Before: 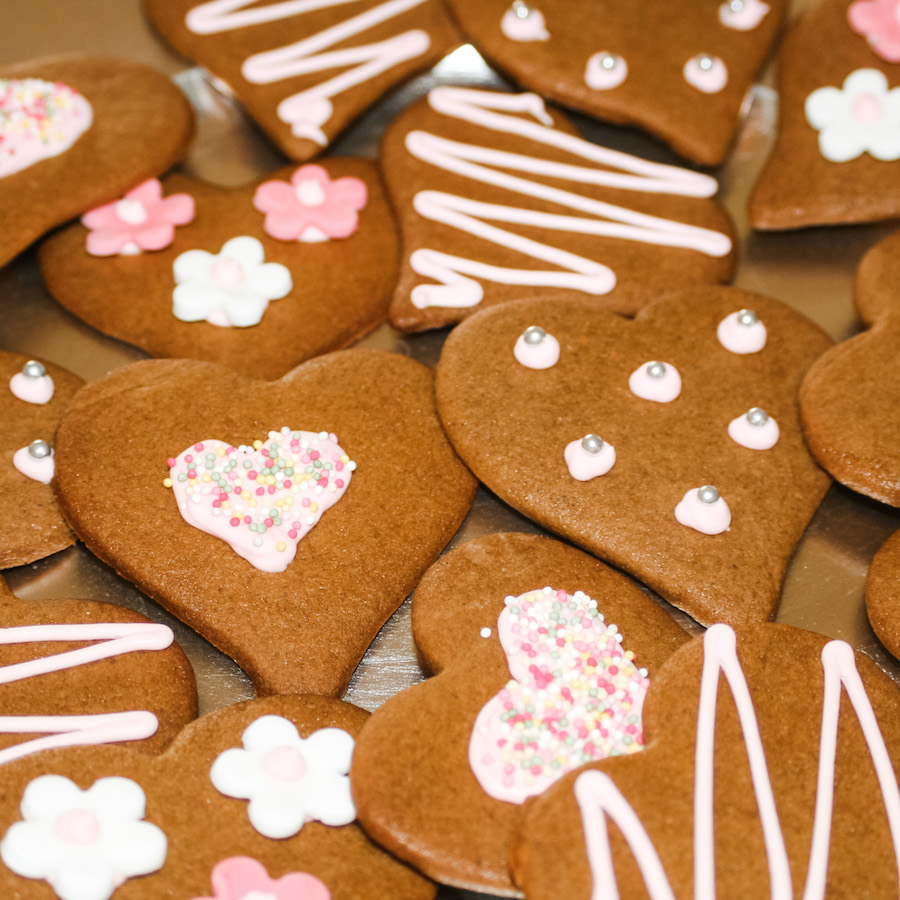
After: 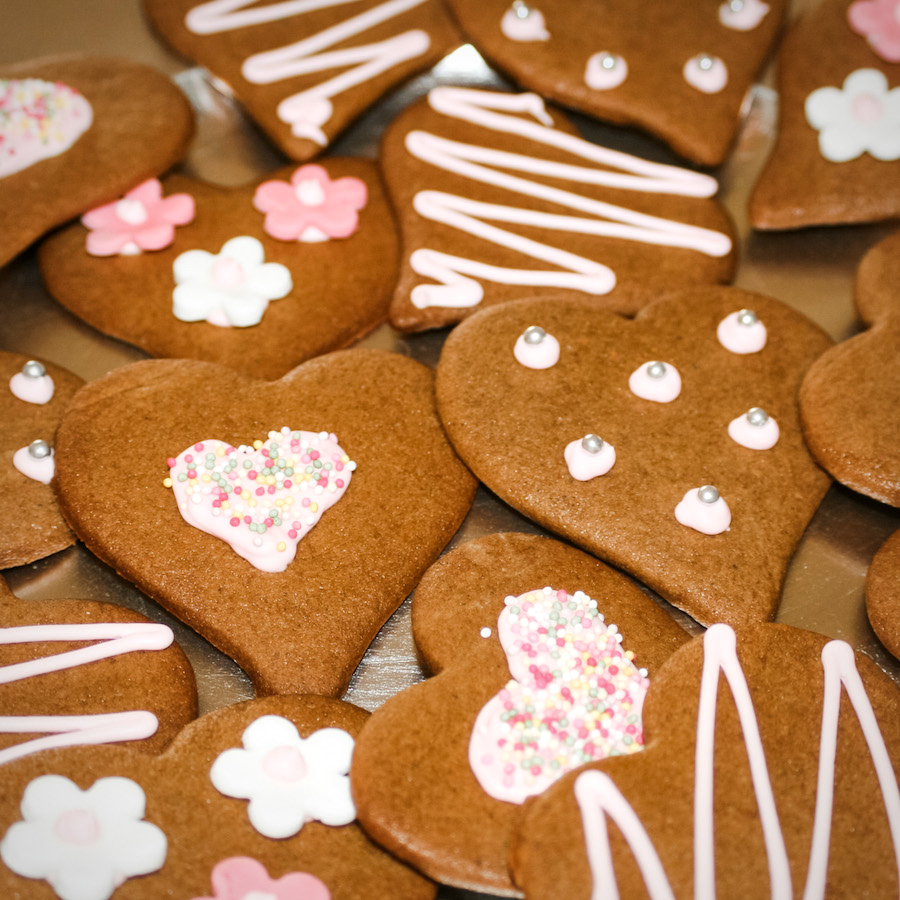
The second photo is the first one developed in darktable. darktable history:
local contrast: mode bilateral grid, contrast 19, coarseness 50, detail 120%, midtone range 0.2
shadows and highlights: radius 126.75, shadows 30.41, highlights -30.63, low approximation 0.01, soften with gaussian
vignetting: brightness -0.307, saturation -0.061
